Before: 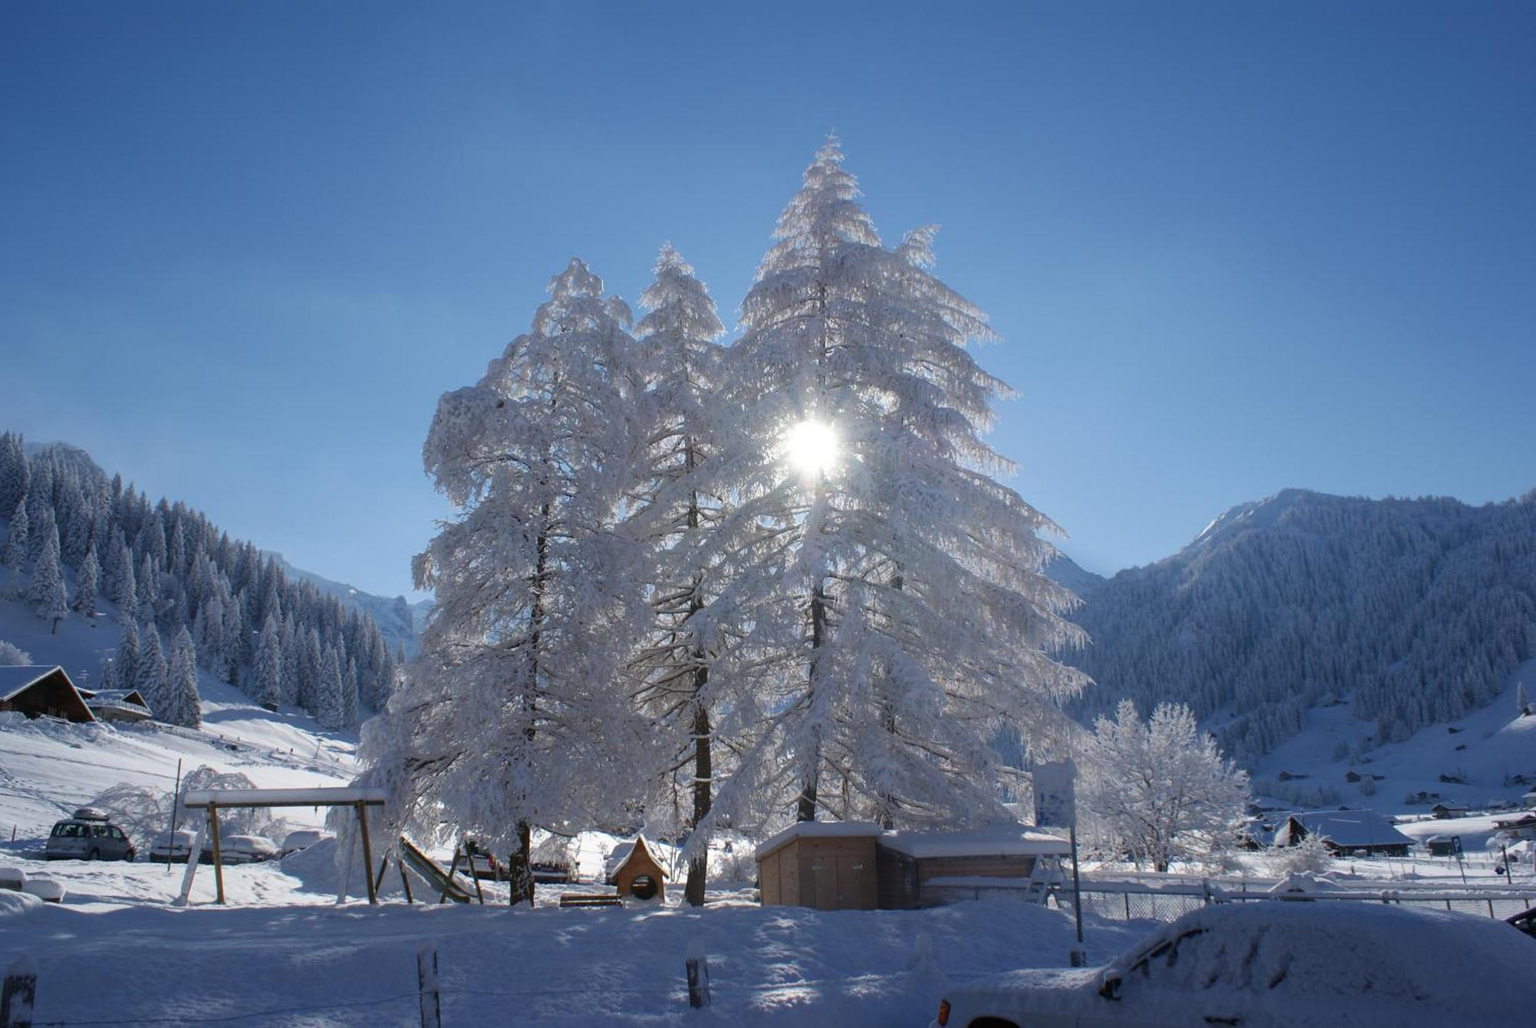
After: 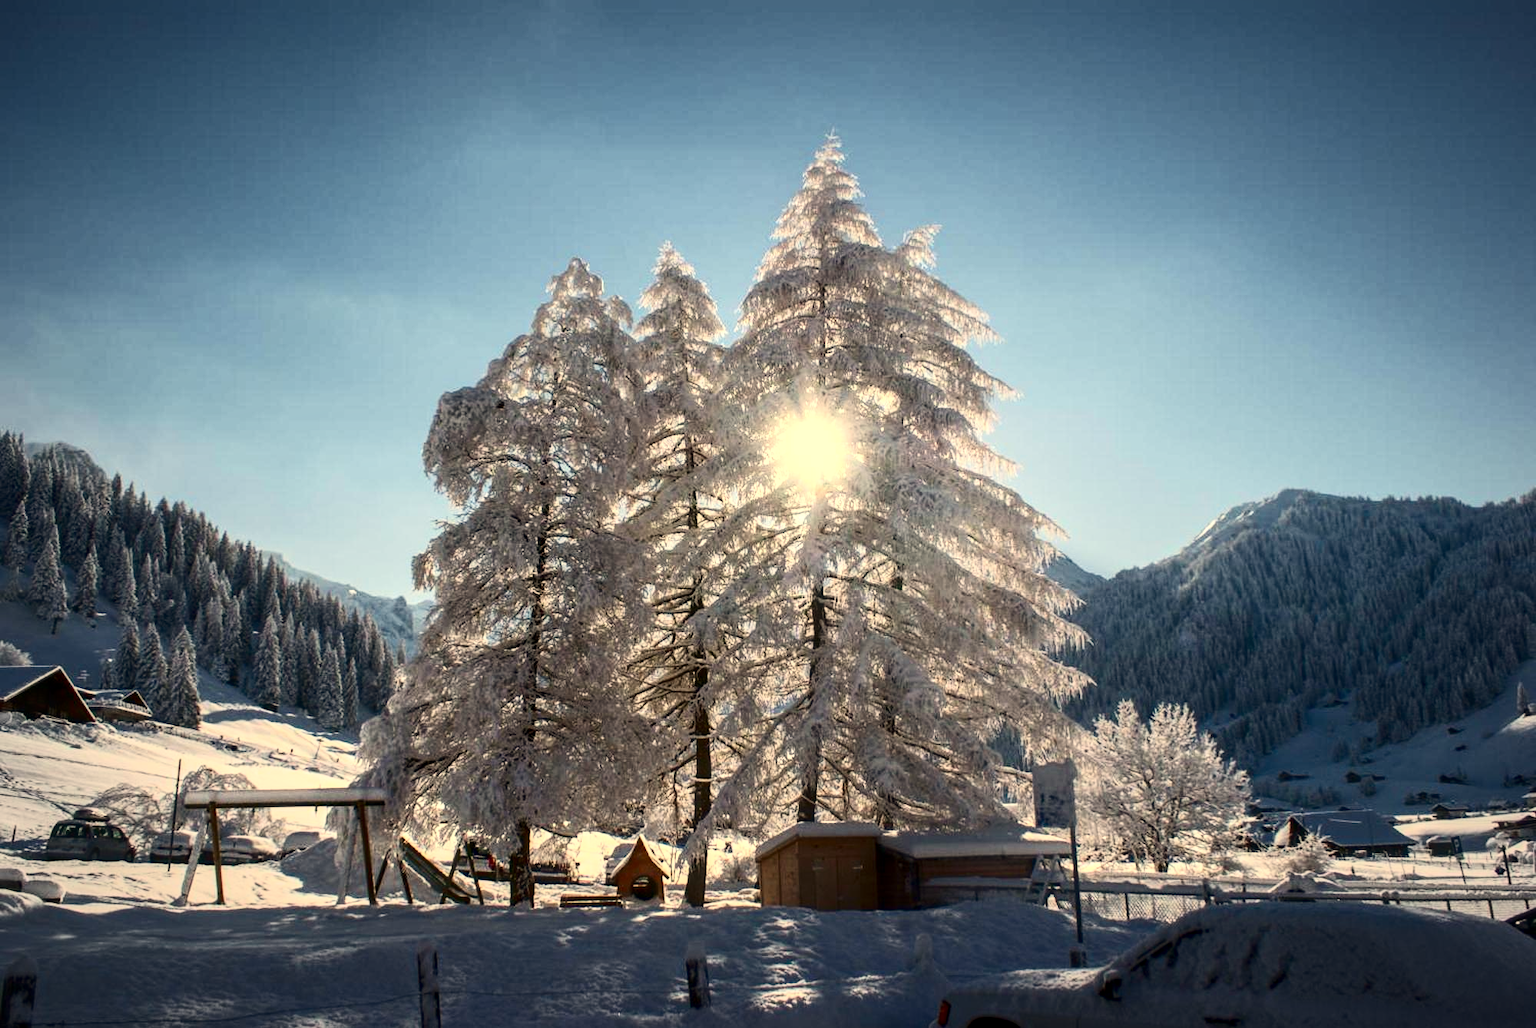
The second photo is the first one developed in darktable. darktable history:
vignetting: fall-off radius 100%, width/height ratio 1.337
contrast brightness saturation: contrast 0.4, brightness 0.05, saturation 0.25
white balance: red 1.138, green 0.996, blue 0.812
local contrast: detail 130%
